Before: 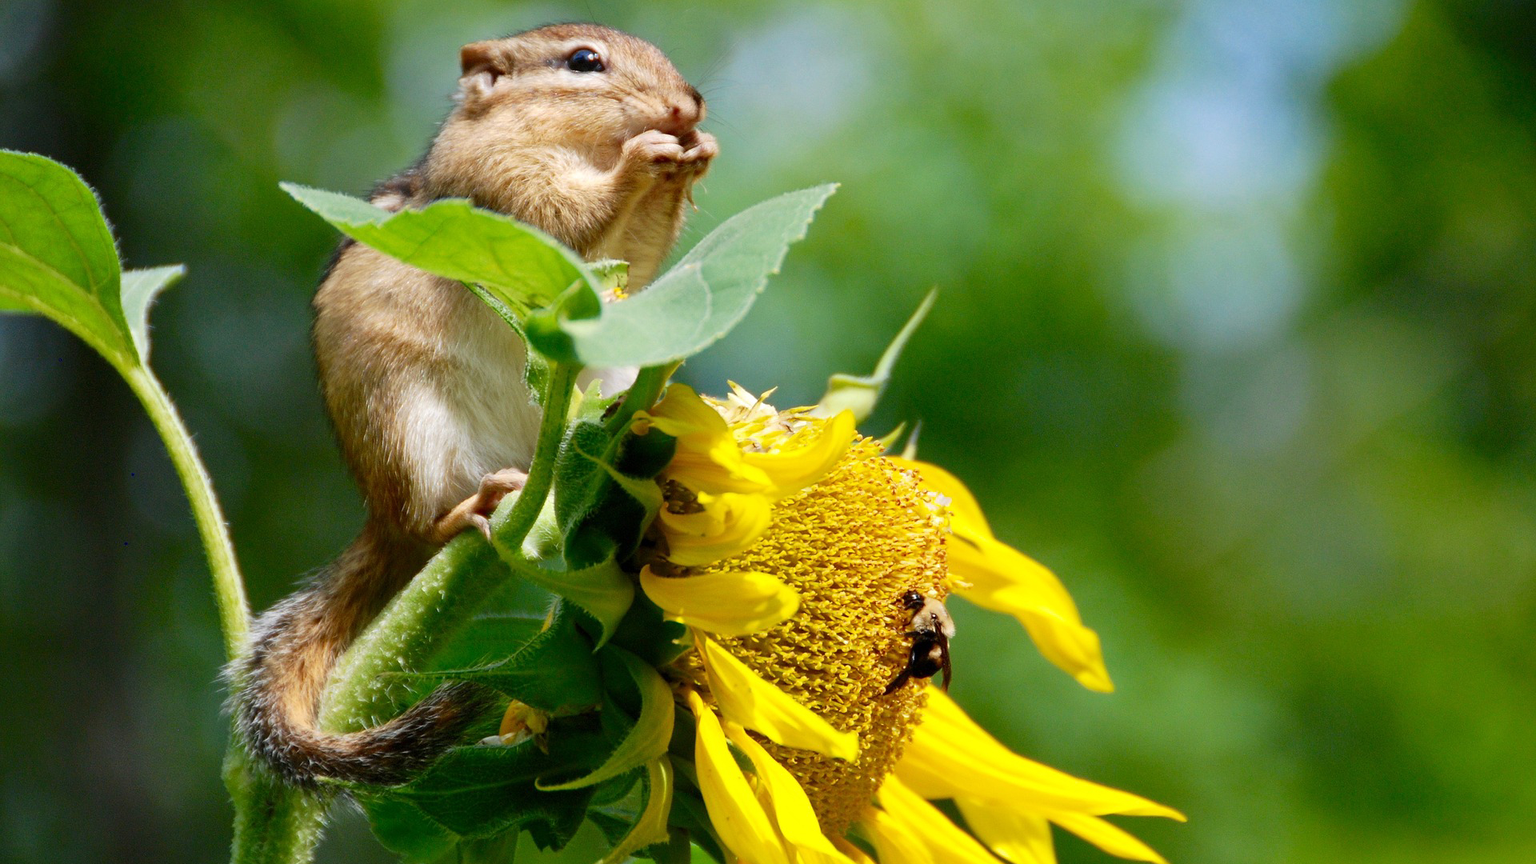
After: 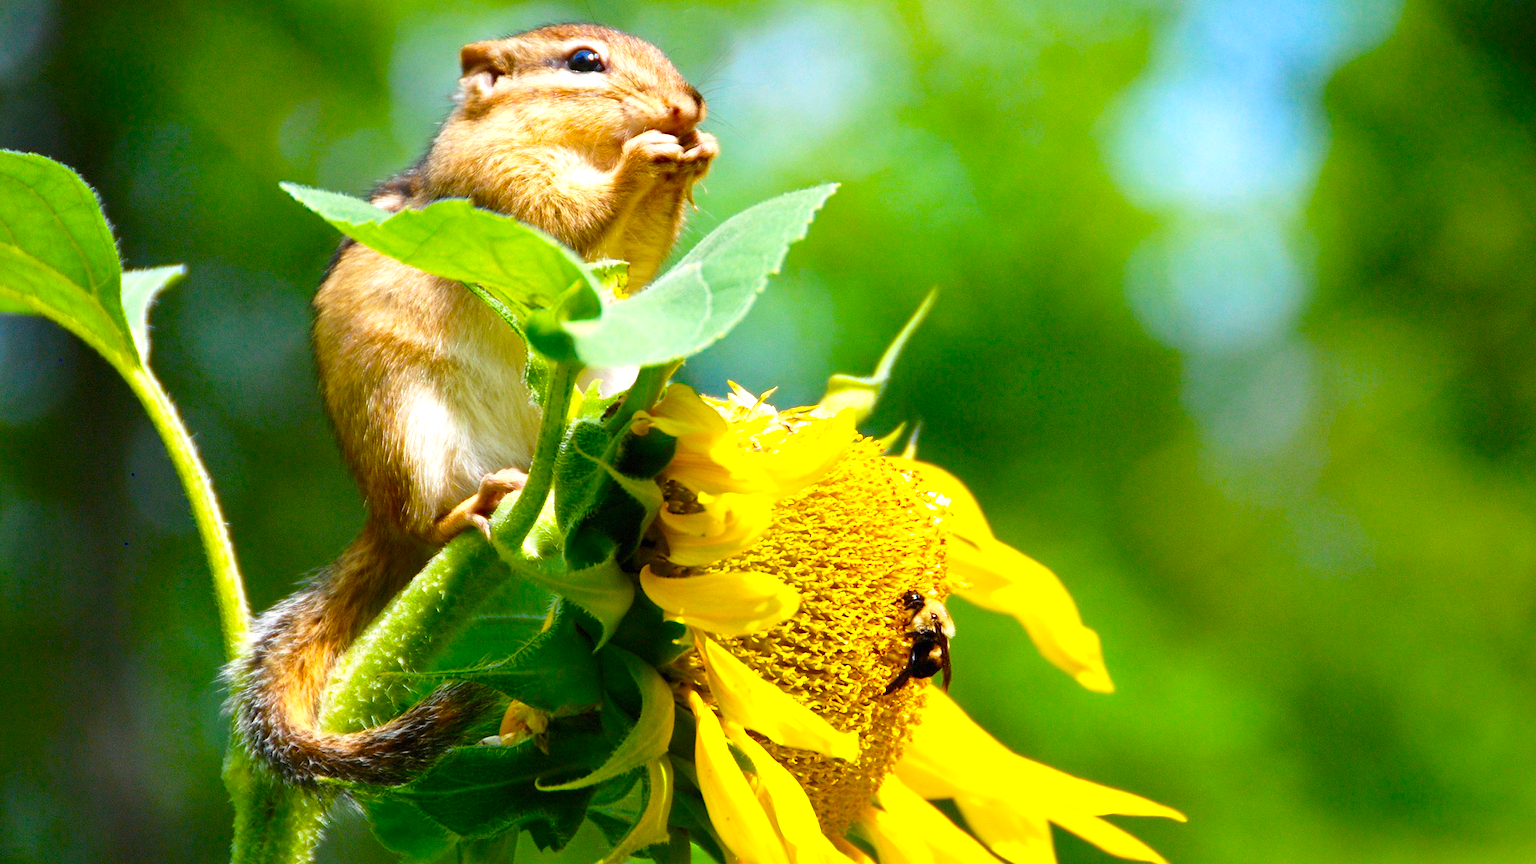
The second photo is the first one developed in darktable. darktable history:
exposure: black level correction 0, exposure 0.68 EV, compensate exposure bias true, compensate highlight preservation false
color balance rgb: linear chroma grading › global chroma 15%, perceptual saturation grading › global saturation 30%
